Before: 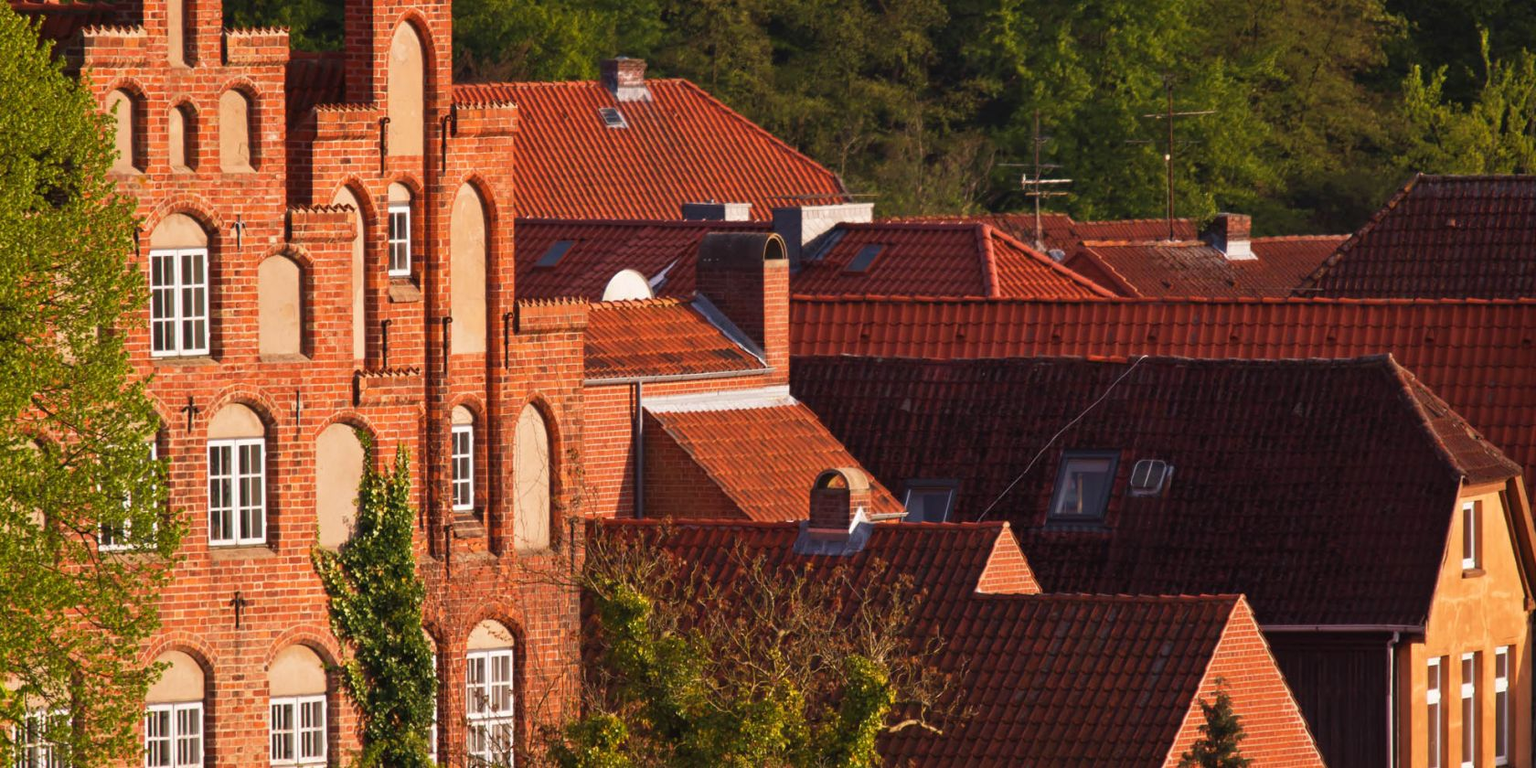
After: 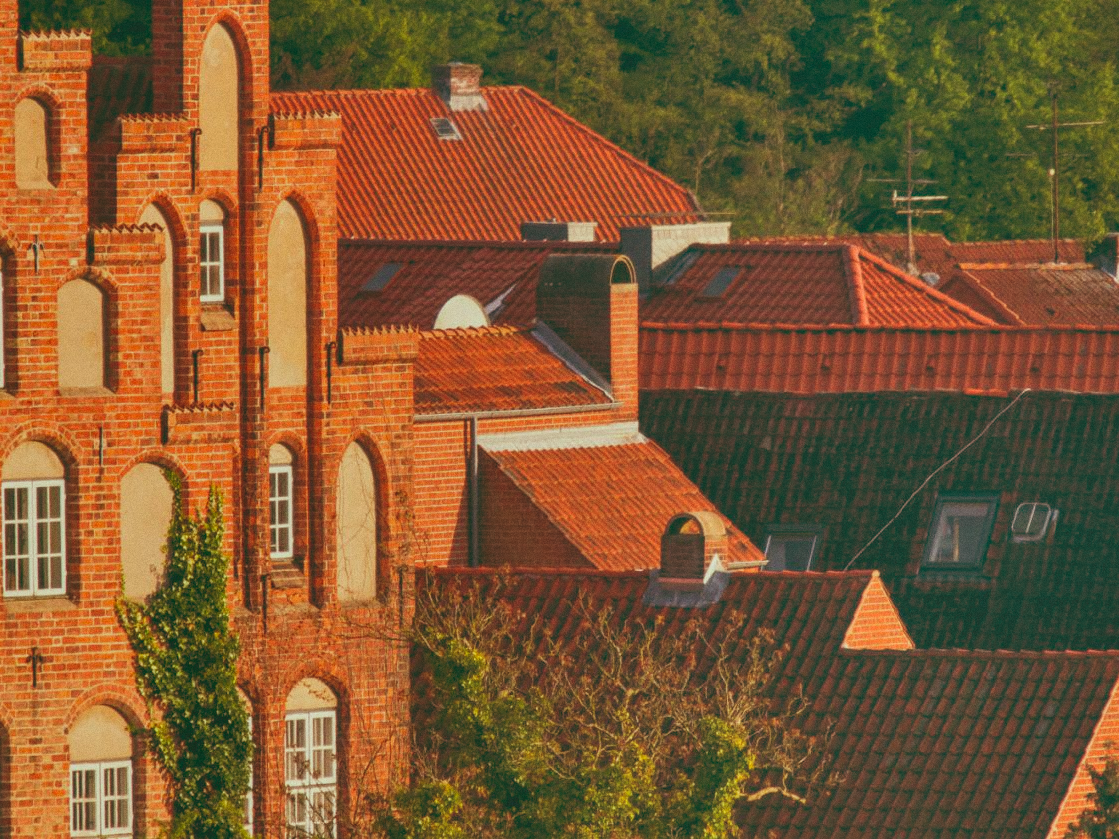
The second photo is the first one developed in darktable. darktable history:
local contrast: on, module defaults
color correction: highlights a* -7.23, highlights b* -0.161, shadows a* 20.08, shadows b* 11.73
crop and rotate: left 13.409%, right 19.924%
grain: coarseness 7.08 ISO, strength 21.67%, mid-tones bias 59.58%
shadows and highlights: low approximation 0.01, soften with gaussian
contrast brightness saturation: contrast -0.28
color balance: lift [1.005, 0.99, 1.007, 1.01], gamma [1, 1.034, 1.032, 0.966], gain [0.873, 1.055, 1.067, 0.933]
